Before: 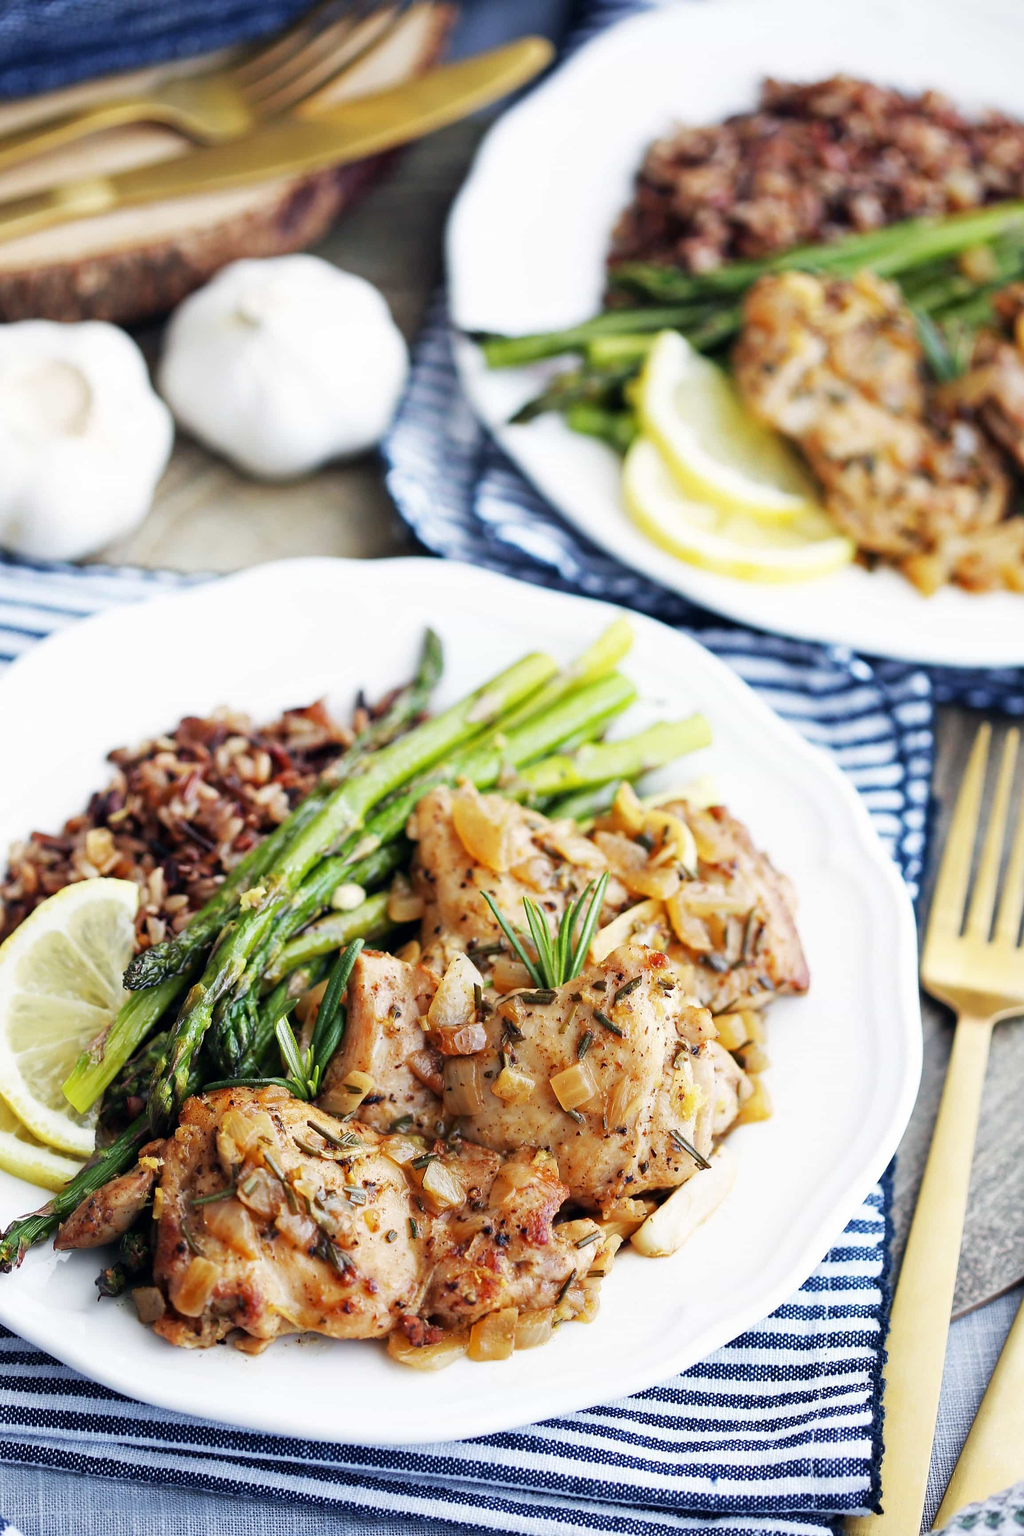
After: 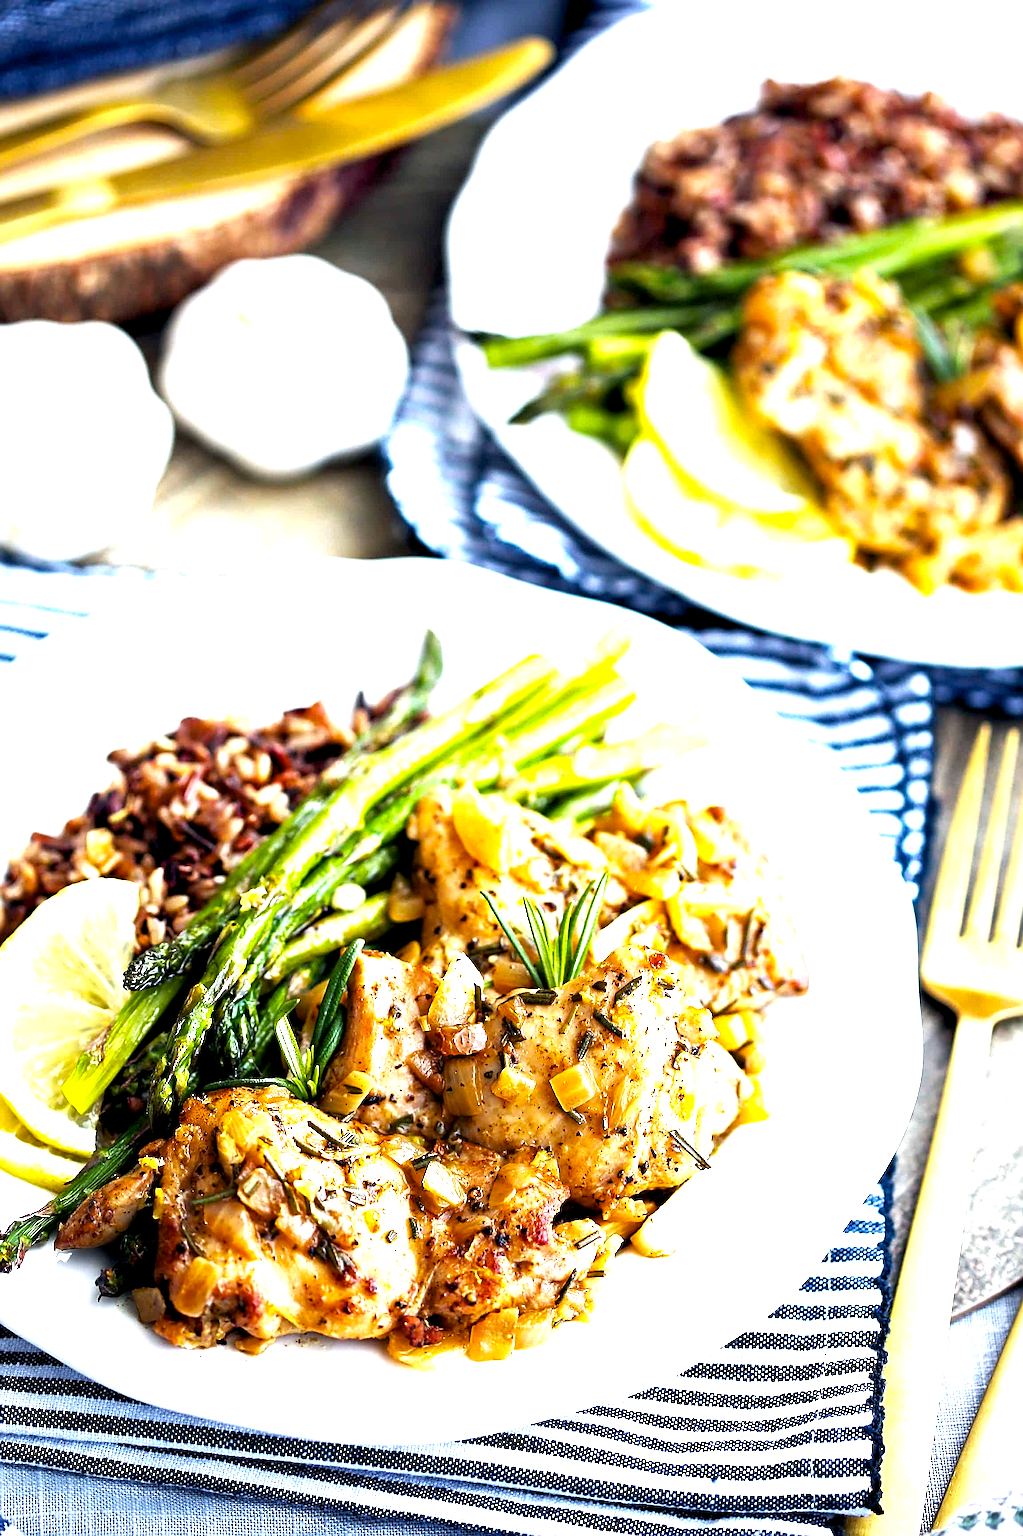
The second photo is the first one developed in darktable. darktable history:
color balance rgb: shadows lift › luminance -9.985%, power › hue 328.13°, highlights gain › luminance 14.673%, global offset › luminance -0.9%, perceptual saturation grading › global saturation 24.913%, perceptual brilliance grading › global brilliance 12.601%, perceptual brilliance grading › highlights 14.834%, contrast 5.474%
sharpen: radius 2.832, amount 0.706
